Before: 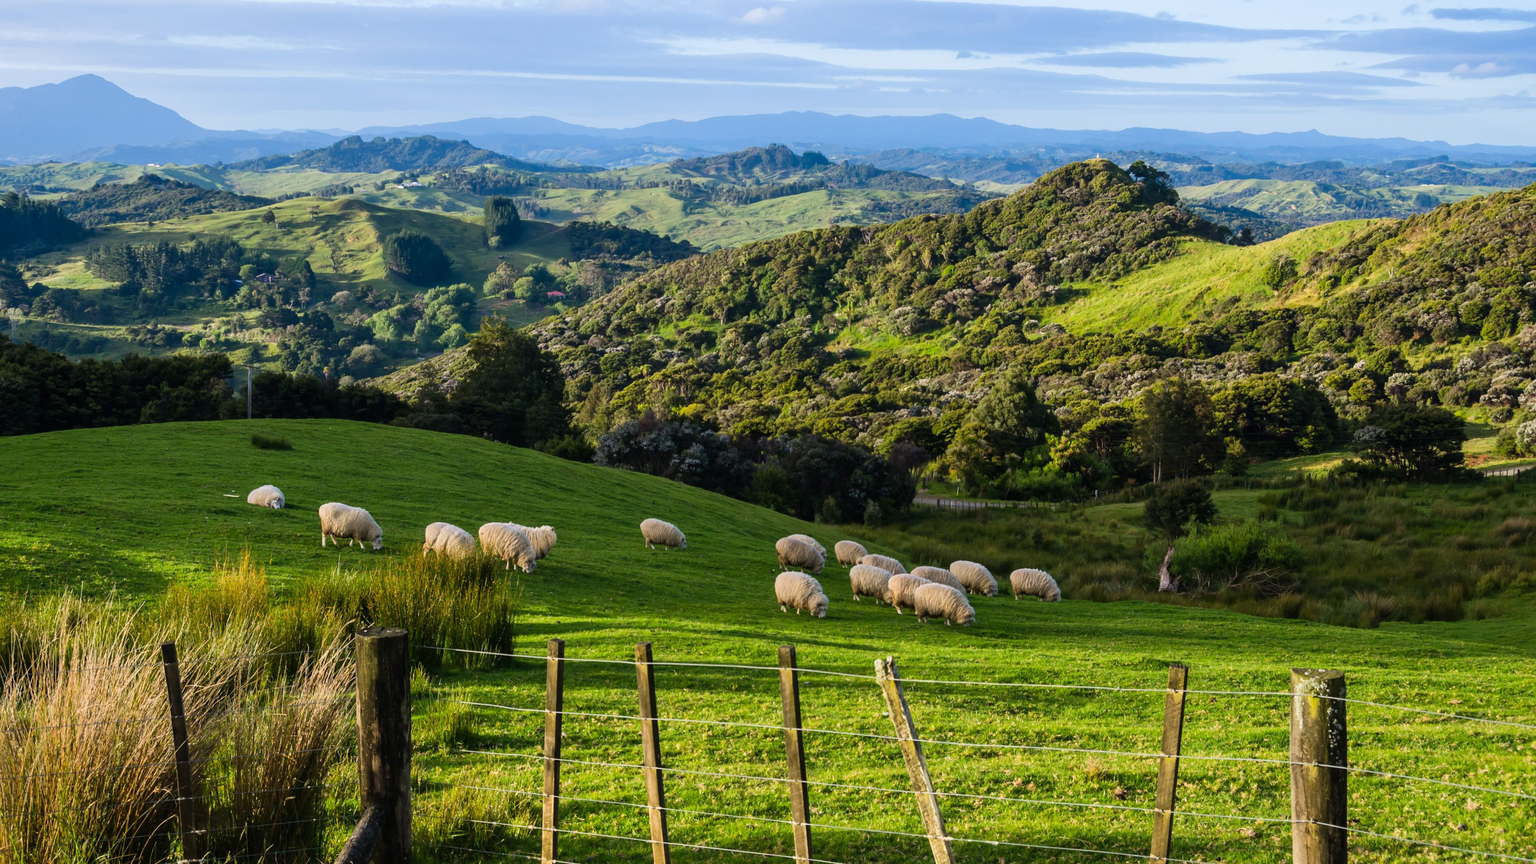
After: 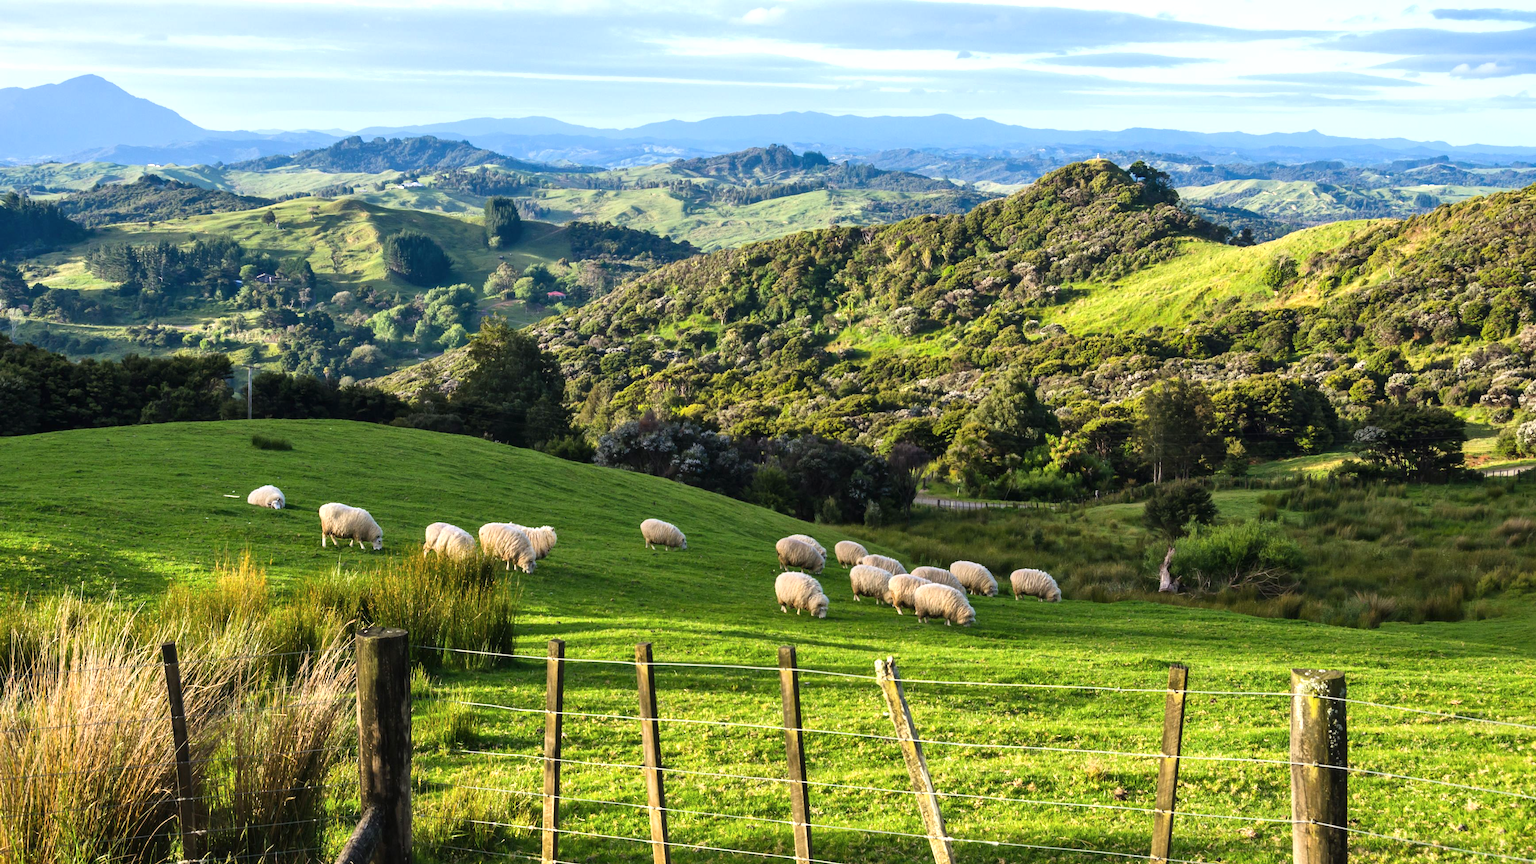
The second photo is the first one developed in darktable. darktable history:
contrast brightness saturation: saturation -0.056
shadows and highlights: shadows 37.49, highlights -27.73, shadows color adjustment 99.14%, highlights color adjustment 0.219%, soften with gaussian
exposure: exposure 0.653 EV, compensate highlight preservation false
